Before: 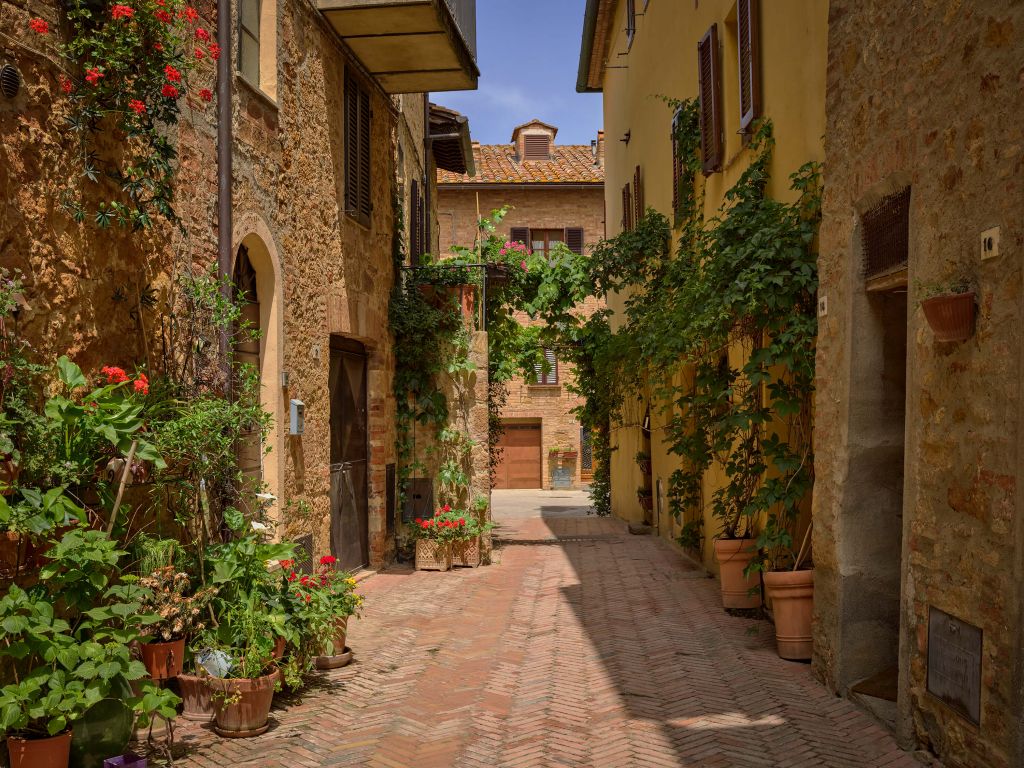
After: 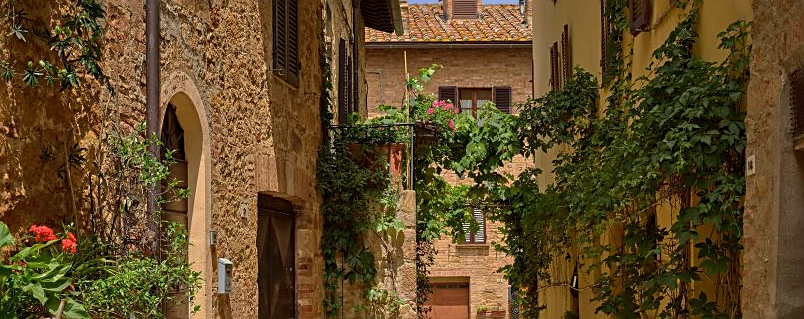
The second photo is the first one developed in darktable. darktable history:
sharpen: on, module defaults
crop: left 7.036%, top 18.398%, right 14.379%, bottom 40.043%
